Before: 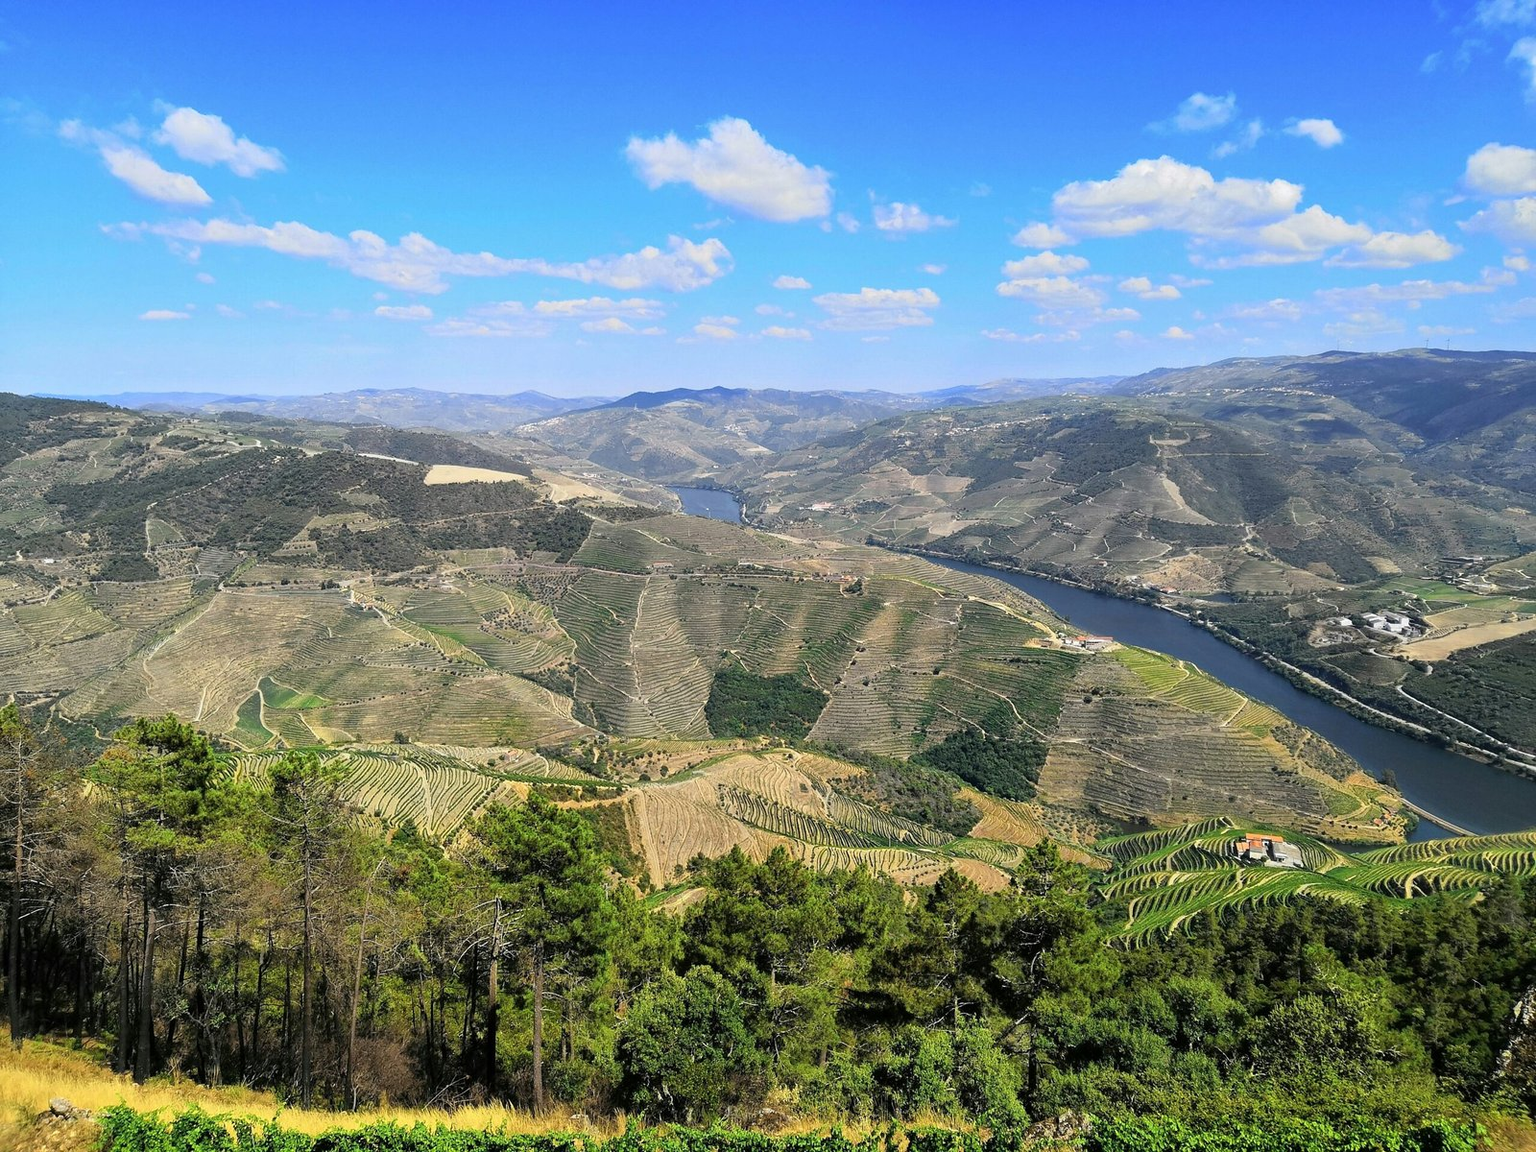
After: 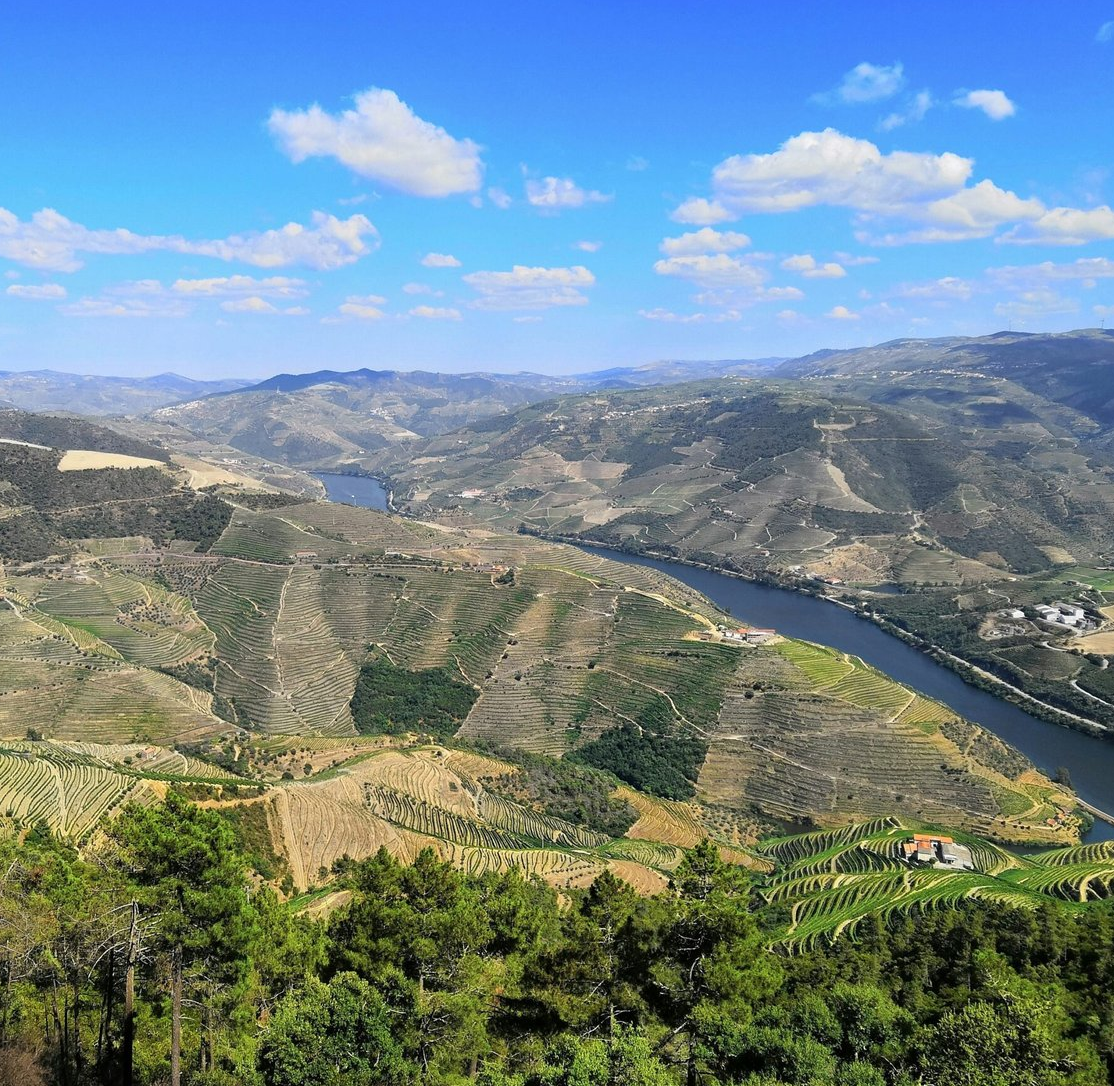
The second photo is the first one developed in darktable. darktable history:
crop and rotate: left 24.005%, top 2.858%, right 6.358%, bottom 6.591%
